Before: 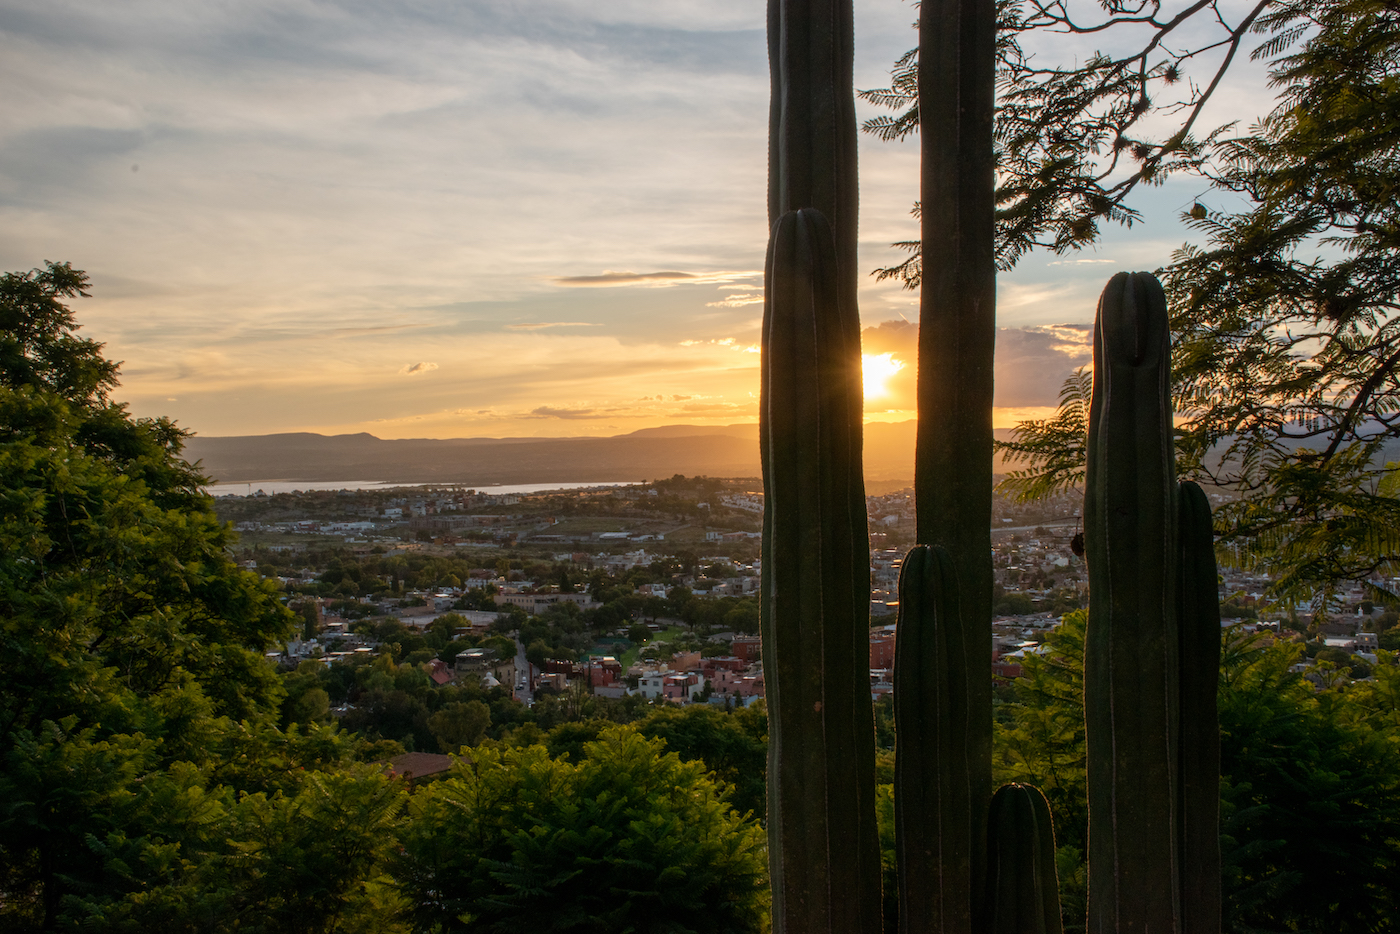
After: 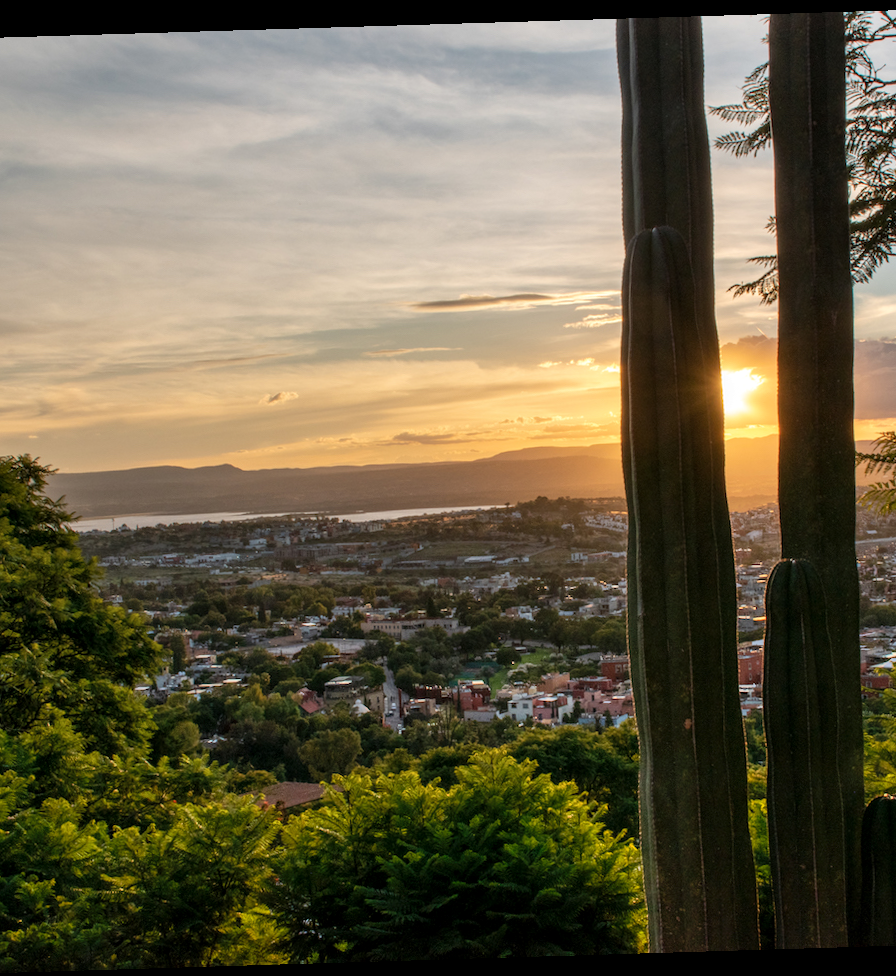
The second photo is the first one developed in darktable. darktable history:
local contrast: highlights 100%, shadows 100%, detail 120%, midtone range 0.2
shadows and highlights: soften with gaussian
rotate and perspective: rotation -1.75°, automatic cropping off
crop: left 10.644%, right 26.528%
